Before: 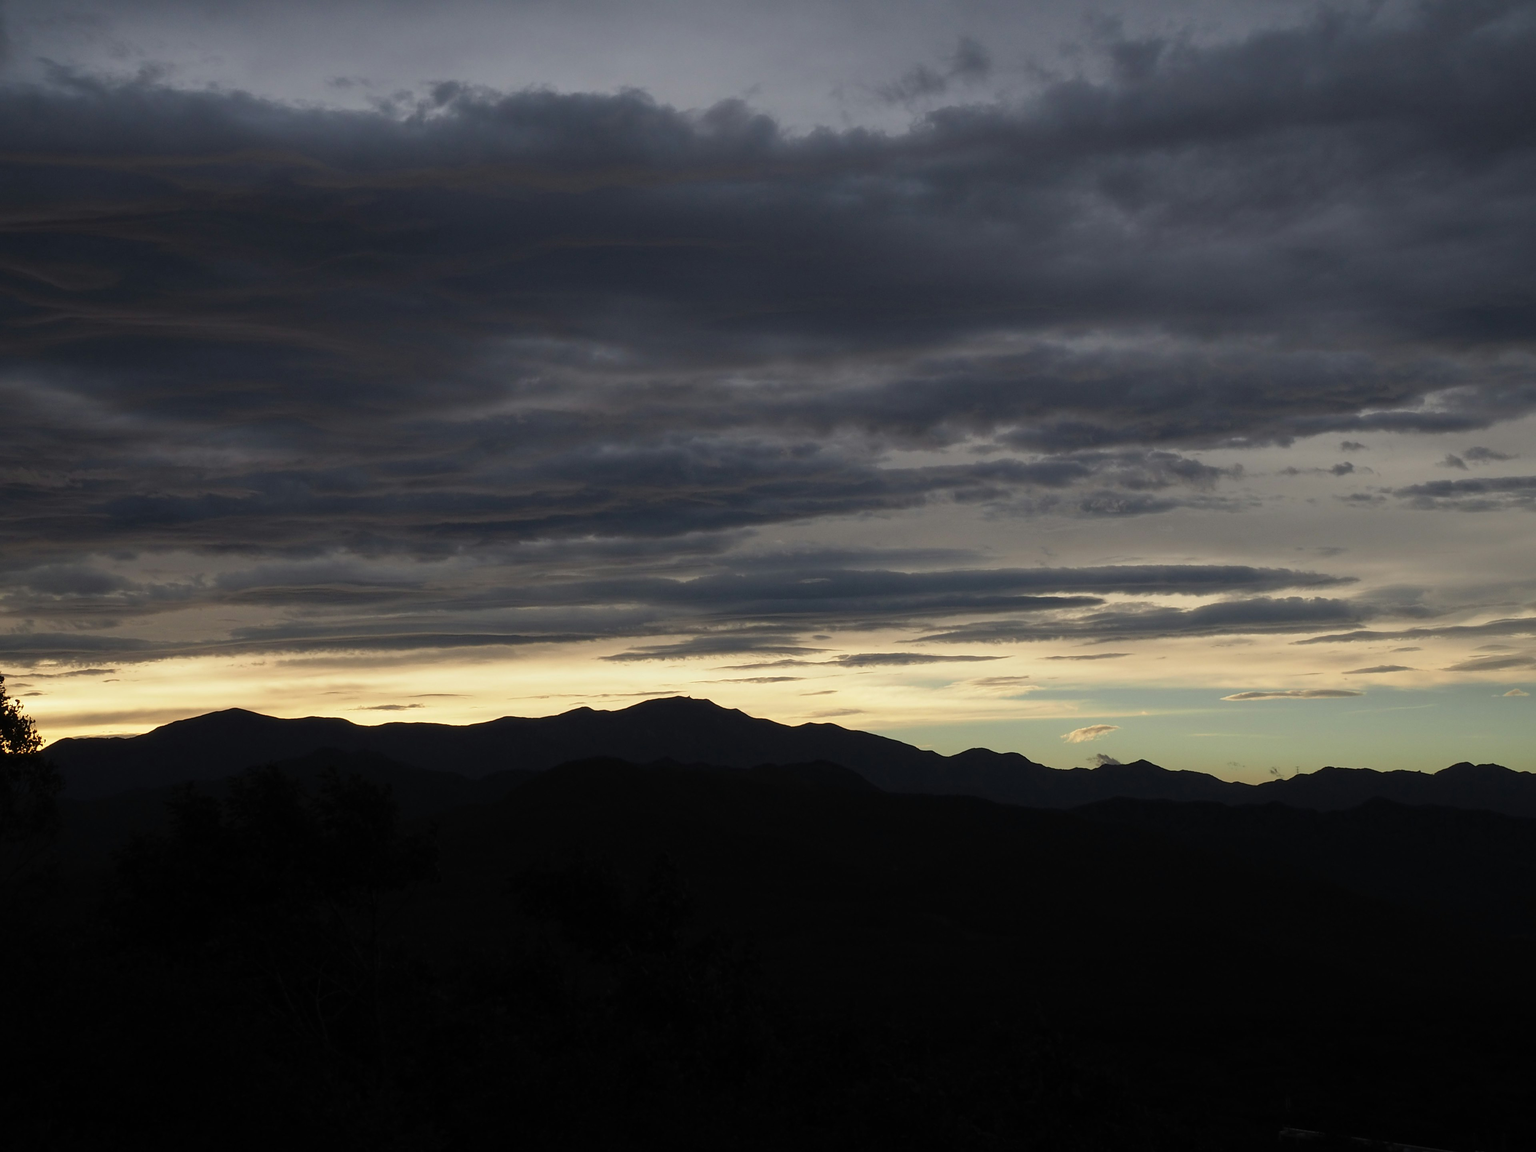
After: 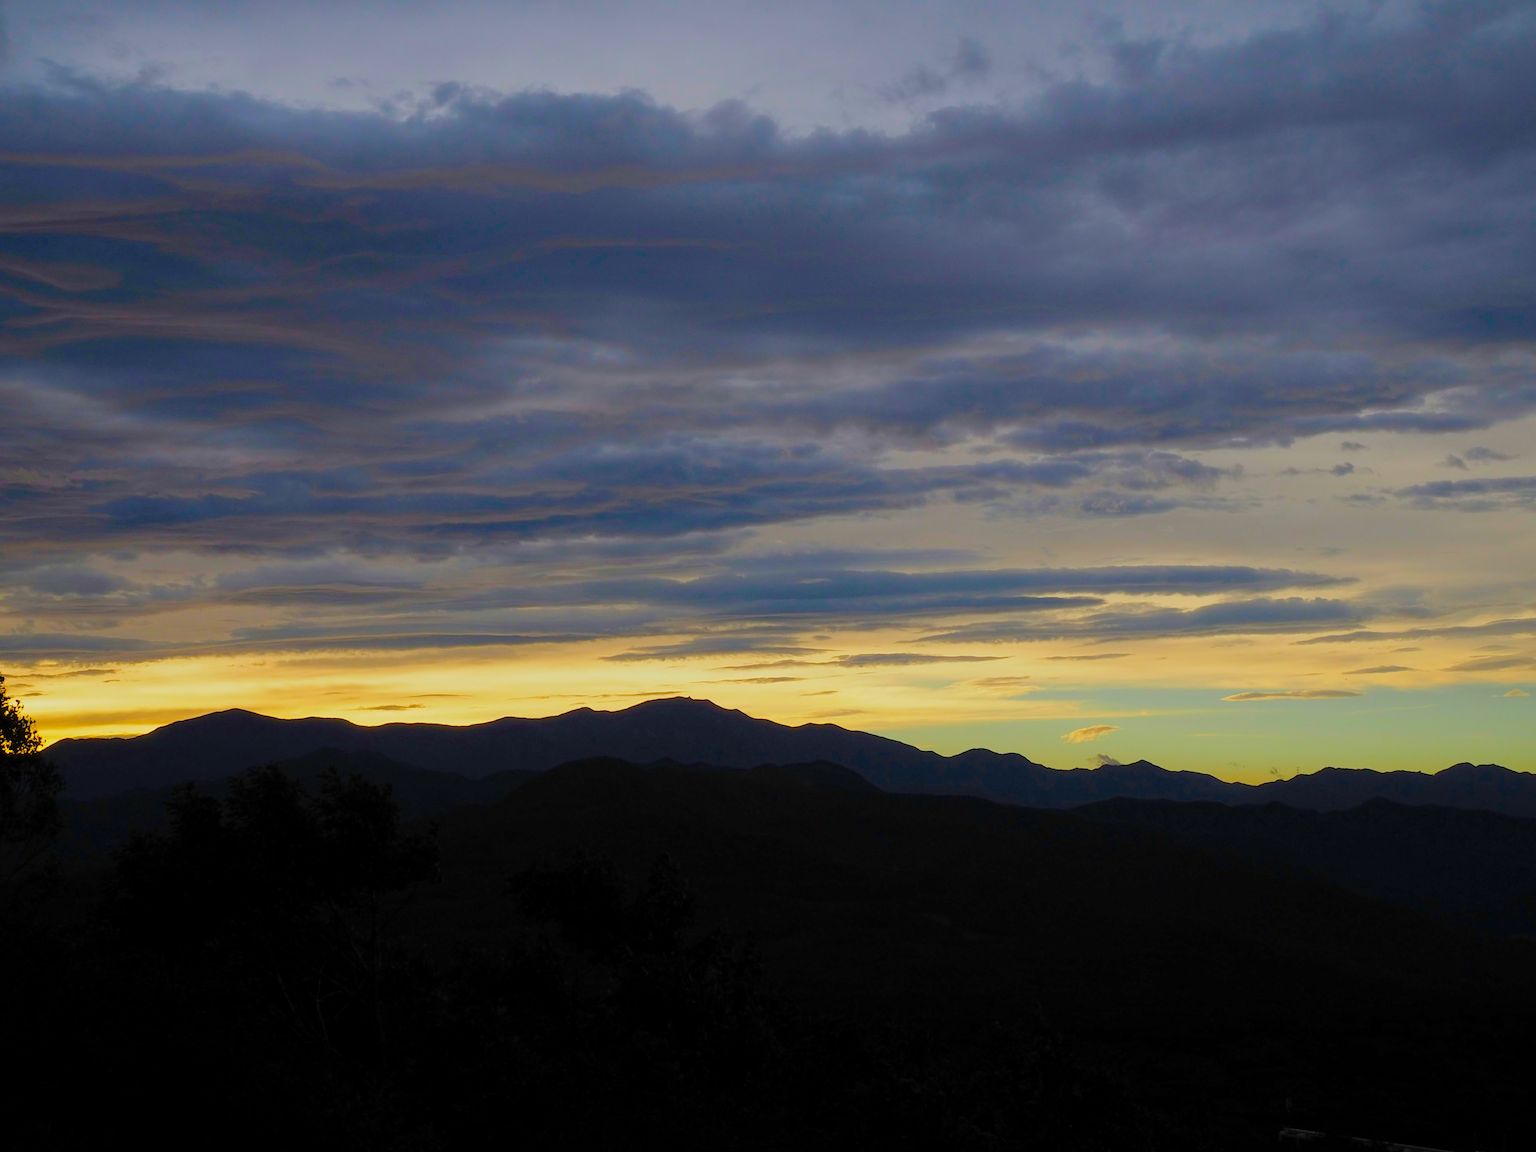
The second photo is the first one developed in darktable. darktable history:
tone curve: curves: ch0 [(0, 0) (0.004, 0.008) (0.077, 0.156) (0.169, 0.29) (0.774, 0.774) (0.988, 0.926)], color space Lab, linked channels, preserve colors none
color balance rgb: linear chroma grading › global chroma 23.15%, perceptual saturation grading › global saturation 28.7%, perceptual saturation grading › mid-tones 12.04%, perceptual saturation grading › shadows 10.19%, global vibrance 22.22%
exposure: black level correction 0.001, exposure -0.125 EV, compensate exposure bias true, compensate highlight preservation false
